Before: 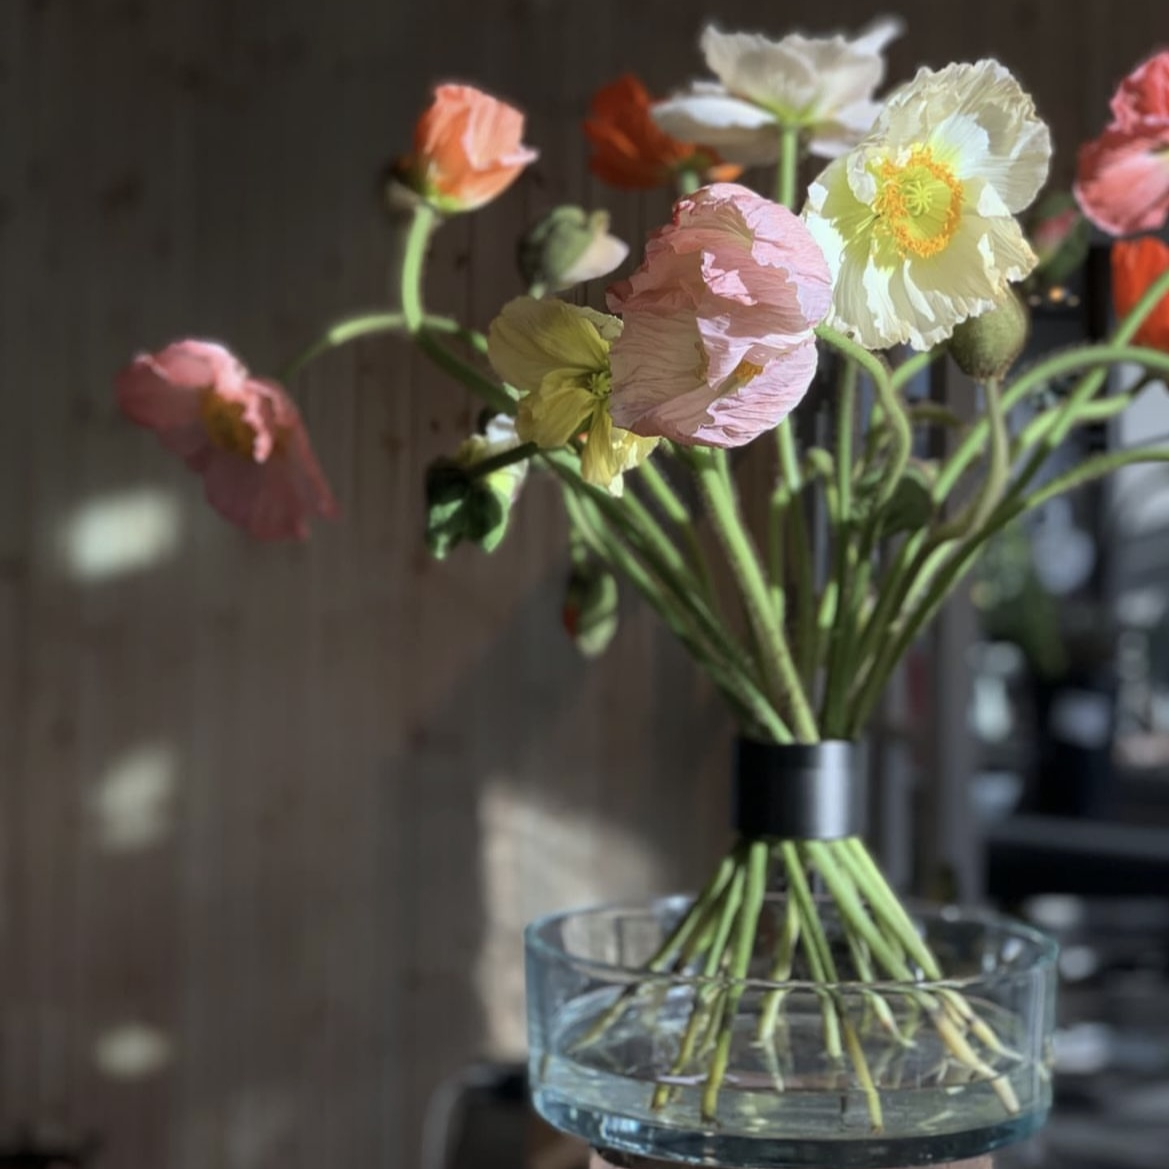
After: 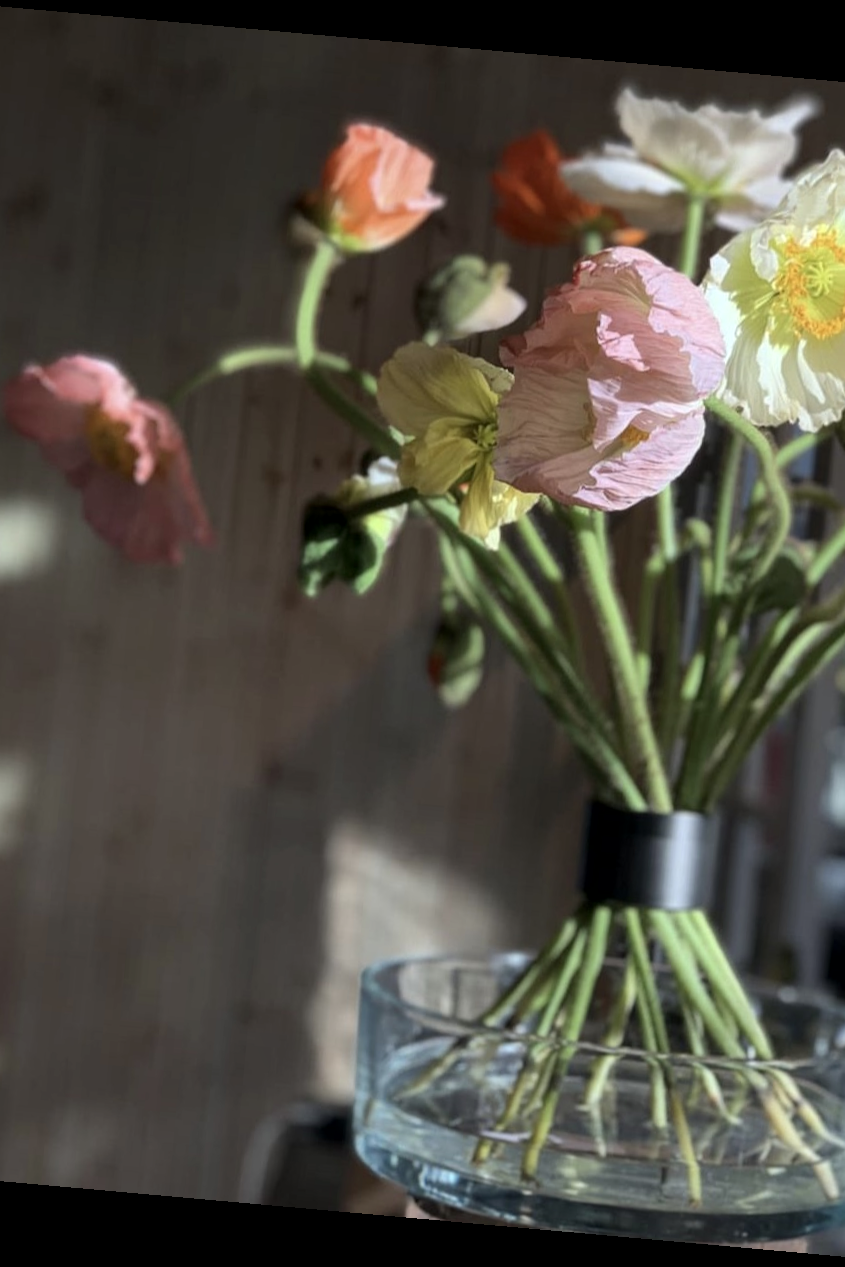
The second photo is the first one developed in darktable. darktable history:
crop and rotate: left 14.385%, right 18.948%
contrast brightness saturation: contrast 0.01, saturation -0.05
local contrast: mode bilateral grid, contrast 20, coarseness 50, detail 120%, midtone range 0.2
rotate and perspective: rotation 5.12°, automatic cropping off
